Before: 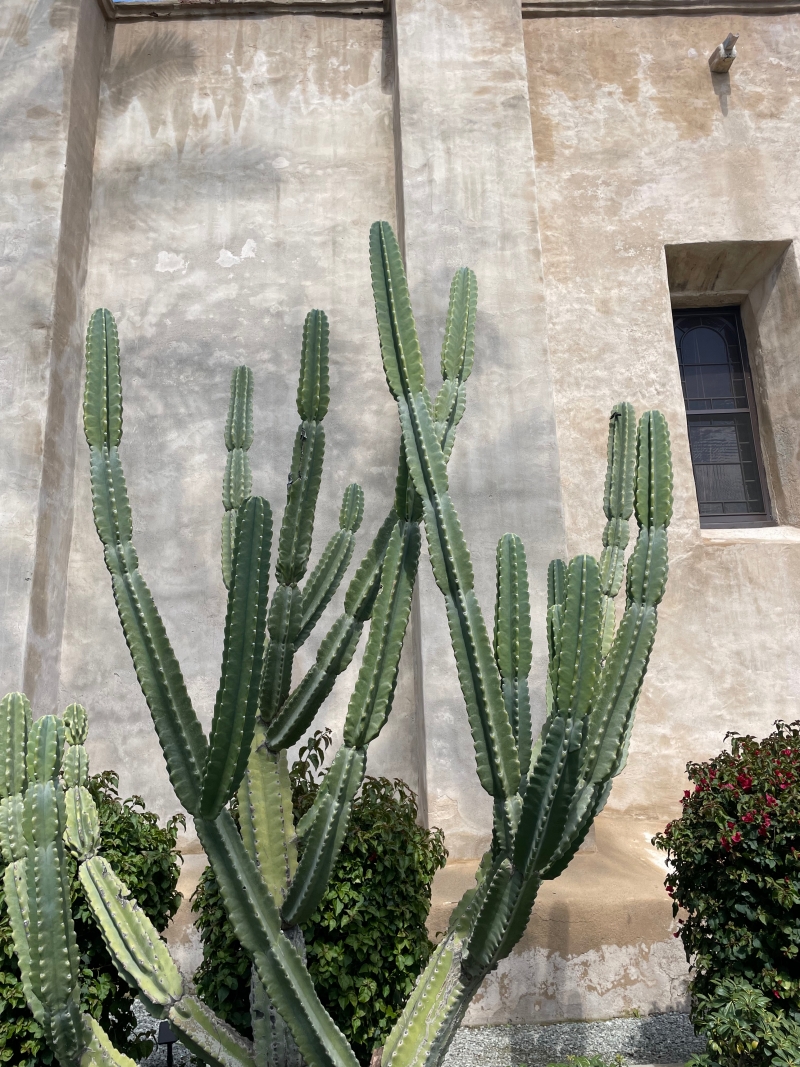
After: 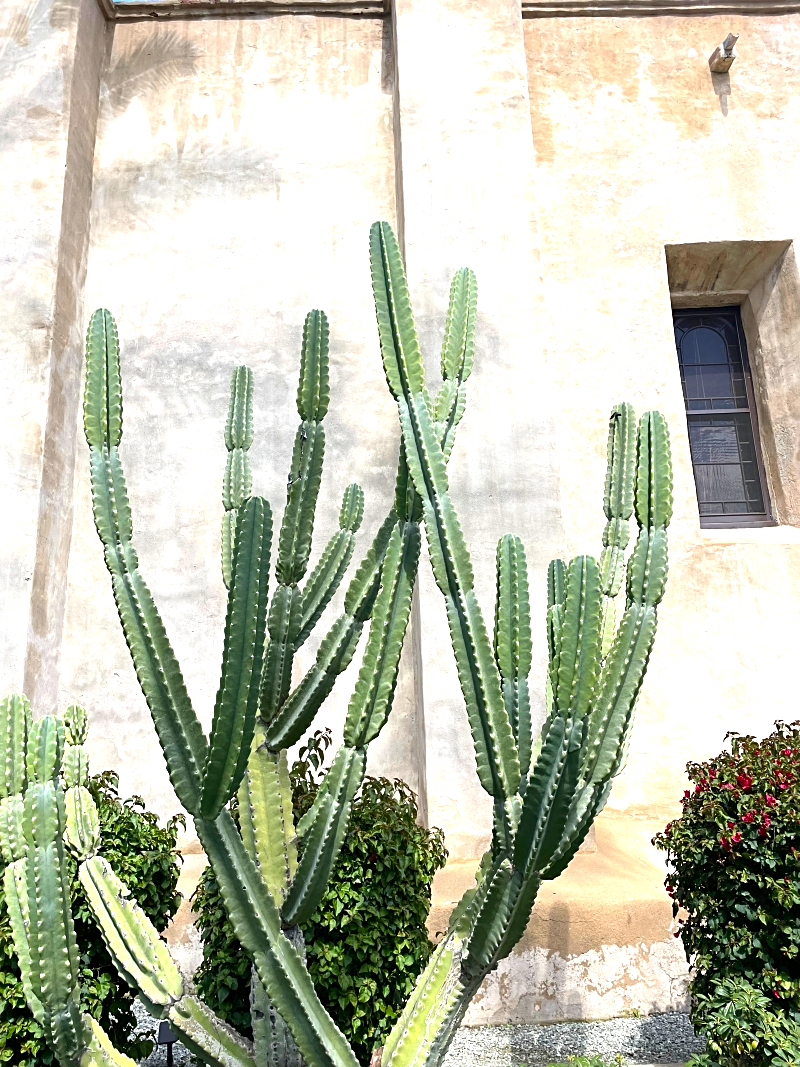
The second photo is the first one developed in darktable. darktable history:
exposure: exposure 1 EV, compensate highlight preservation false
sharpen: on, module defaults
contrast brightness saturation: contrast 0.09, saturation 0.28
